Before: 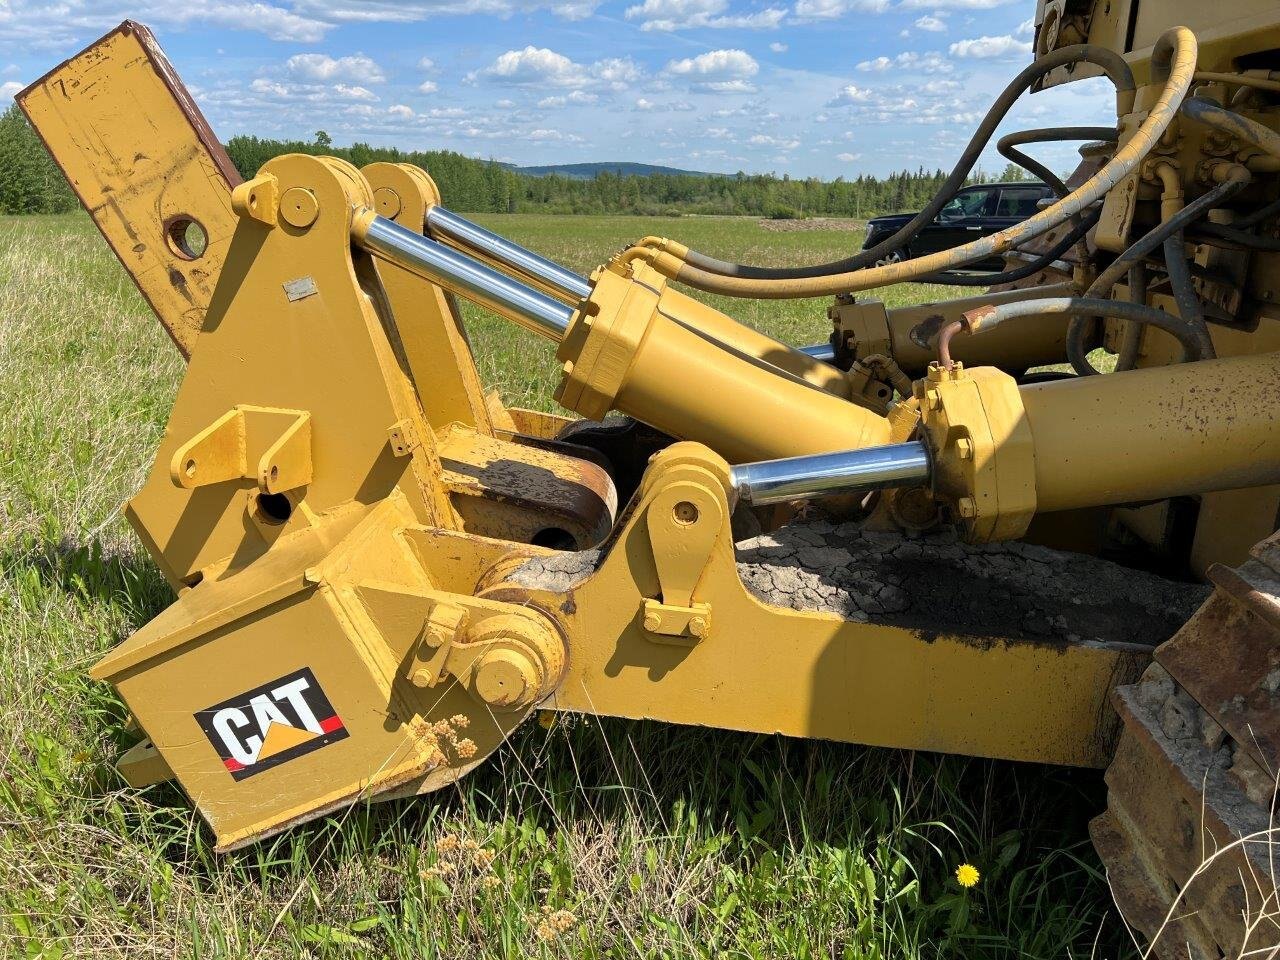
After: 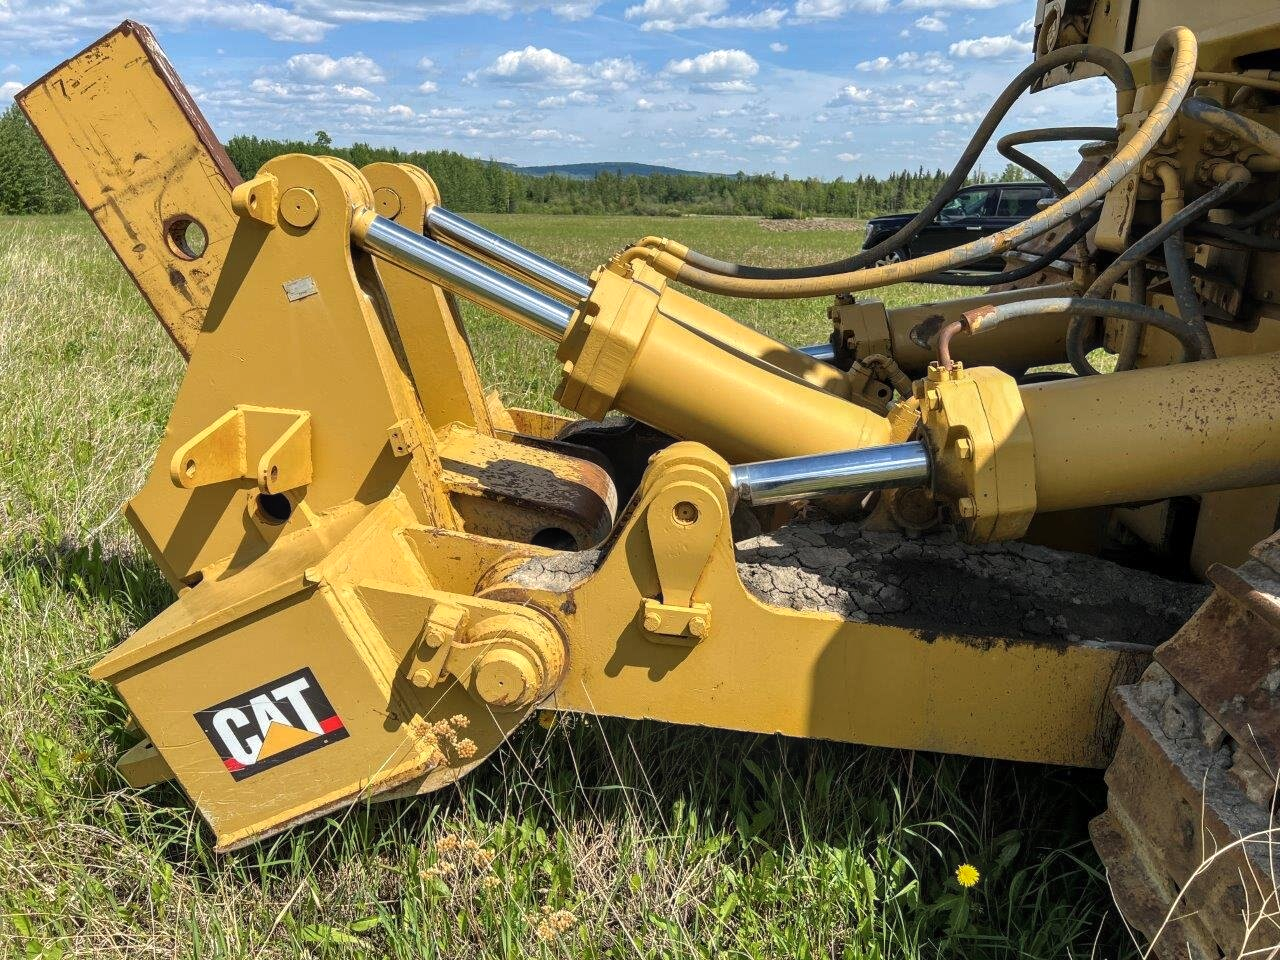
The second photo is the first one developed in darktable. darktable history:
exposure: black level correction -0.003, exposure 0.03 EV, compensate highlight preservation false
local contrast: on, module defaults
